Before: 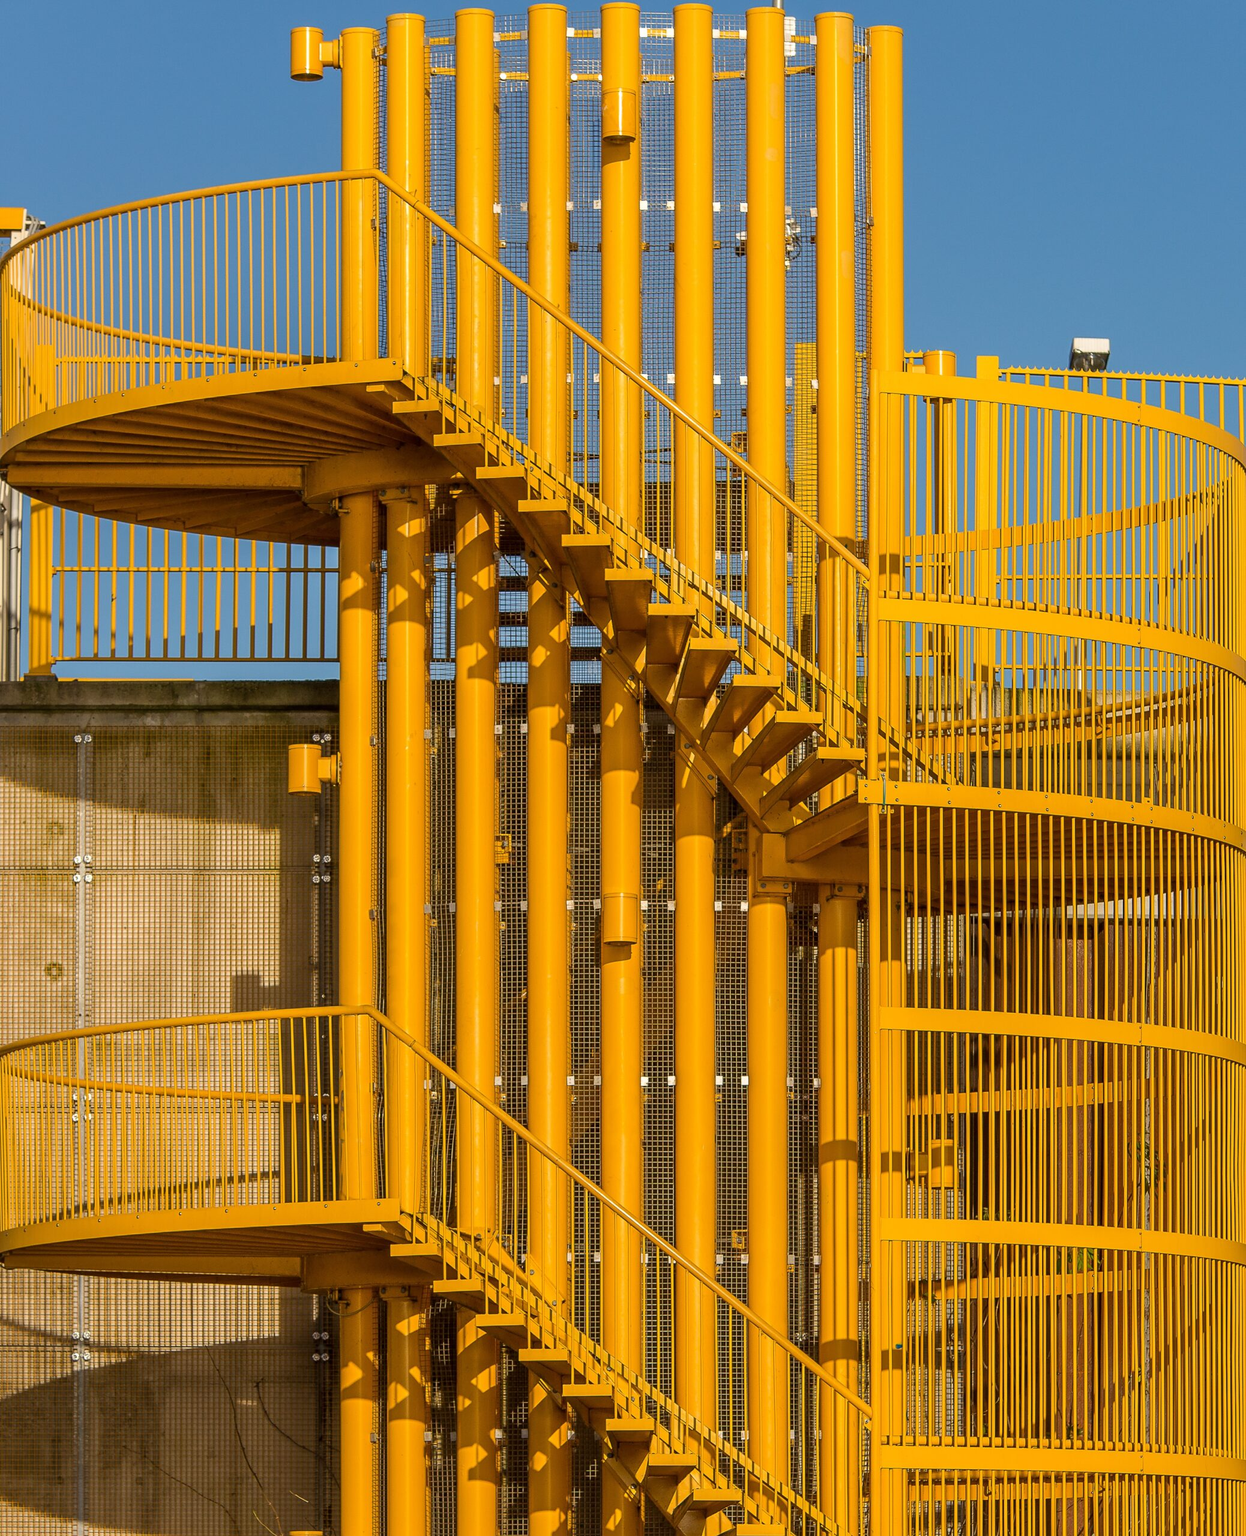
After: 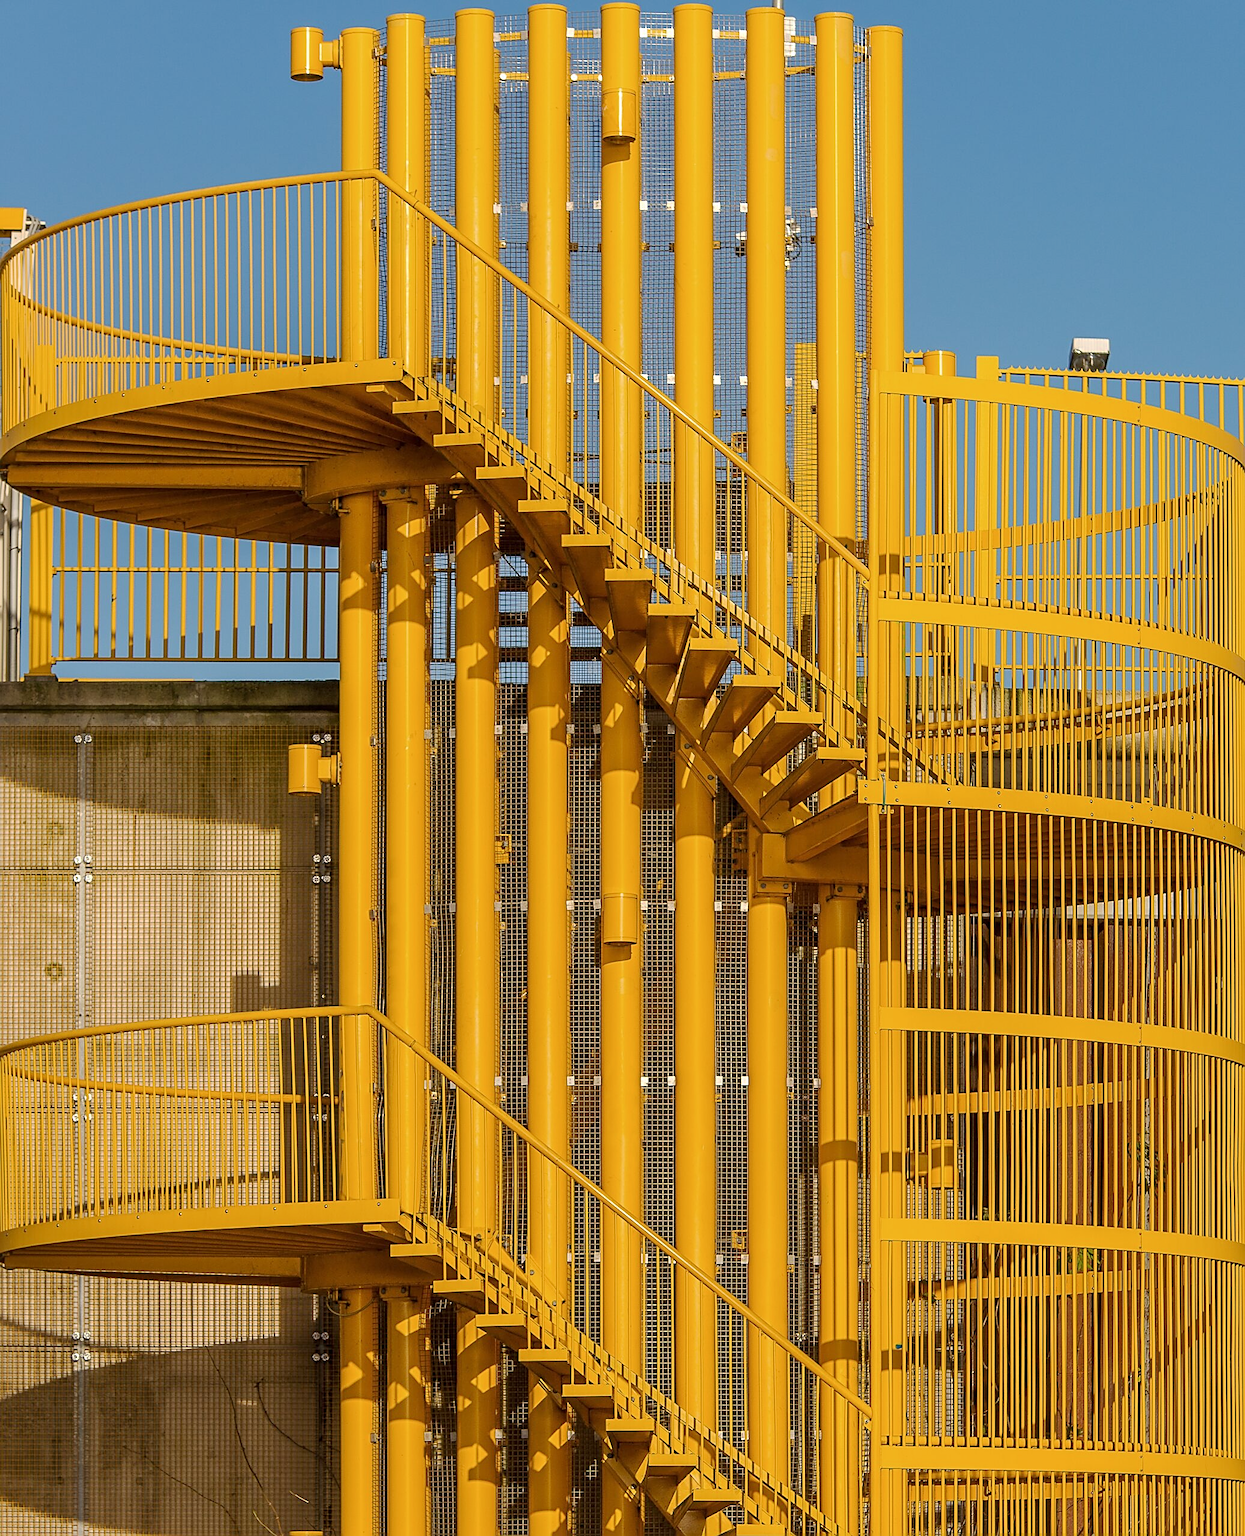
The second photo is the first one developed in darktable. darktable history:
sharpen: on, module defaults
base curve: curves: ch0 [(0, 0) (0.235, 0.266) (0.503, 0.496) (0.786, 0.72) (1, 1)], preserve colors none
